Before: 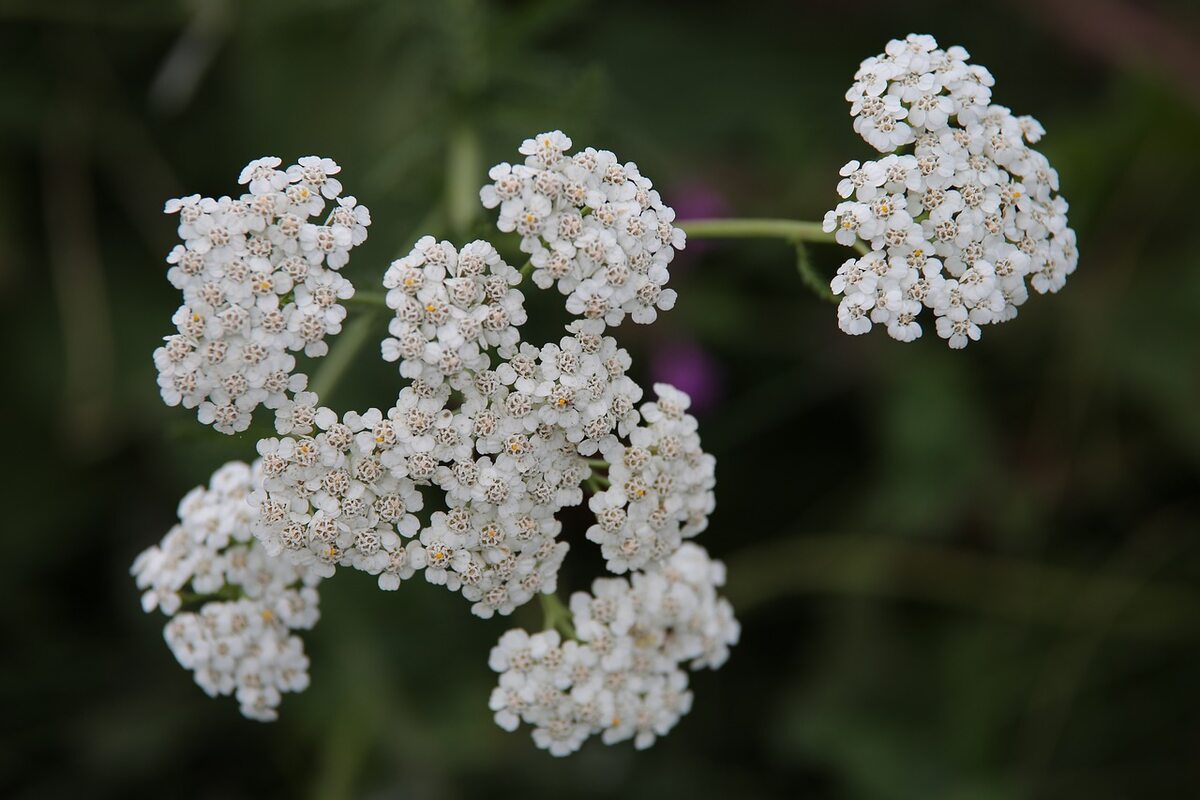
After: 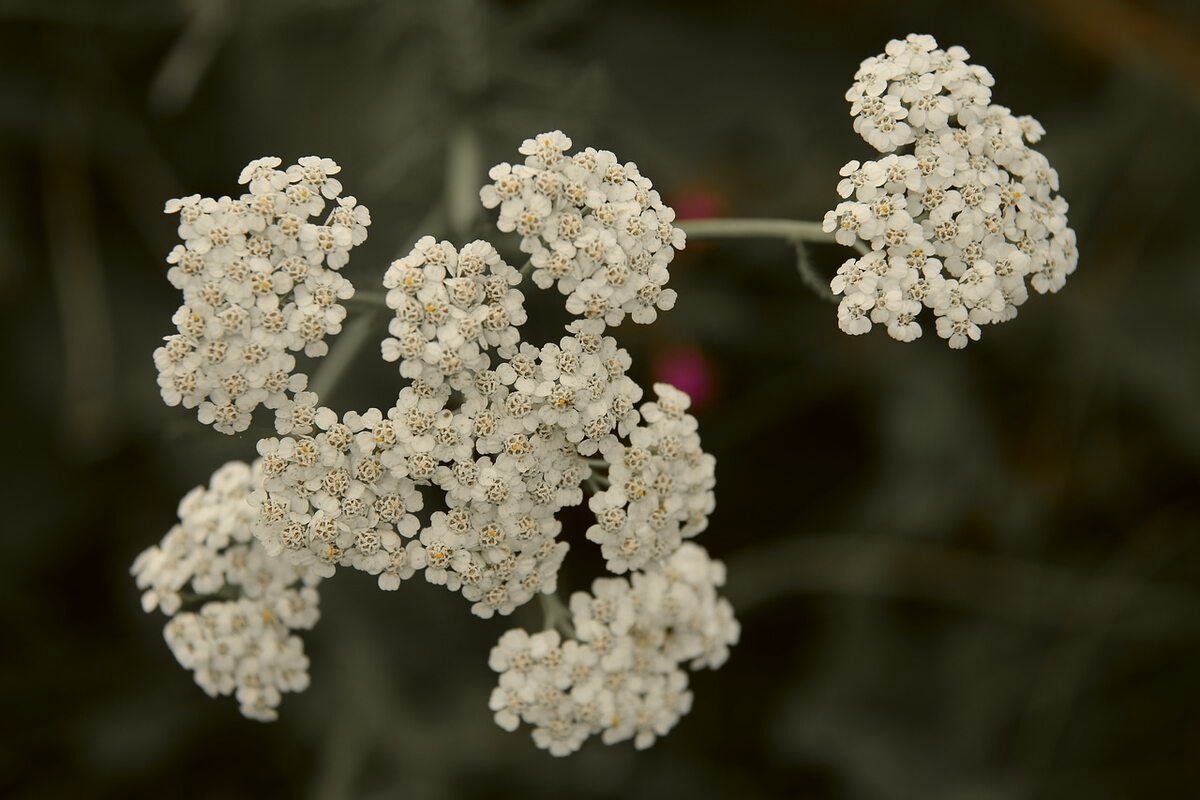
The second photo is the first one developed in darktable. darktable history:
color zones: curves: ch1 [(0, 0.638) (0.193, 0.442) (0.286, 0.15) (0.429, 0.14) (0.571, 0.142) (0.714, 0.154) (0.857, 0.175) (1, 0.638)]
color correction: highlights a* 0.162, highlights b* 29.53, shadows a* -0.162, shadows b* 21.09
